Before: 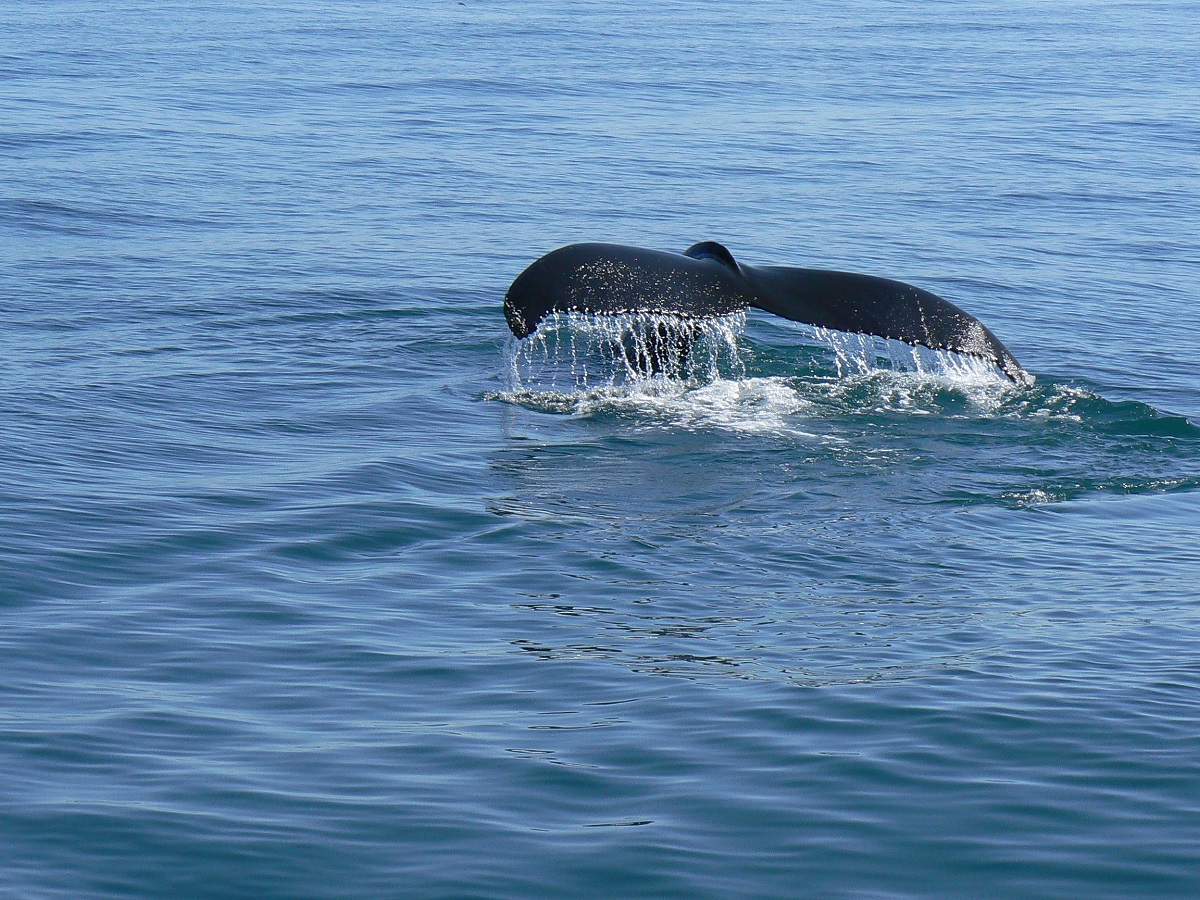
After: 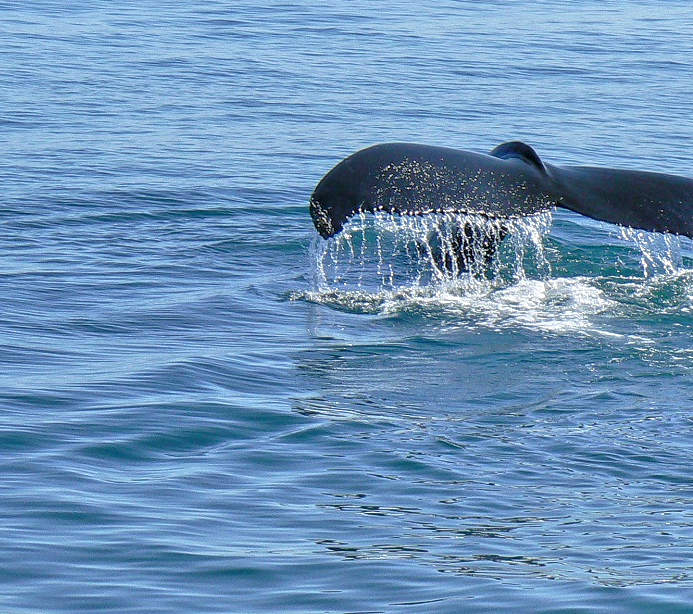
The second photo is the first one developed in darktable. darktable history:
local contrast: detail 130%
crop: left 16.202%, top 11.208%, right 26.045%, bottom 20.557%
tone equalizer: -7 EV 0.15 EV, -6 EV 0.6 EV, -5 EV 1.15 EV, -4 EV 1.33 EV, -3 EV 1.15 EV, -2 EV 0.6 EV, -1 EV 0.15 EV, mask exposure compensation -0.5 EV
